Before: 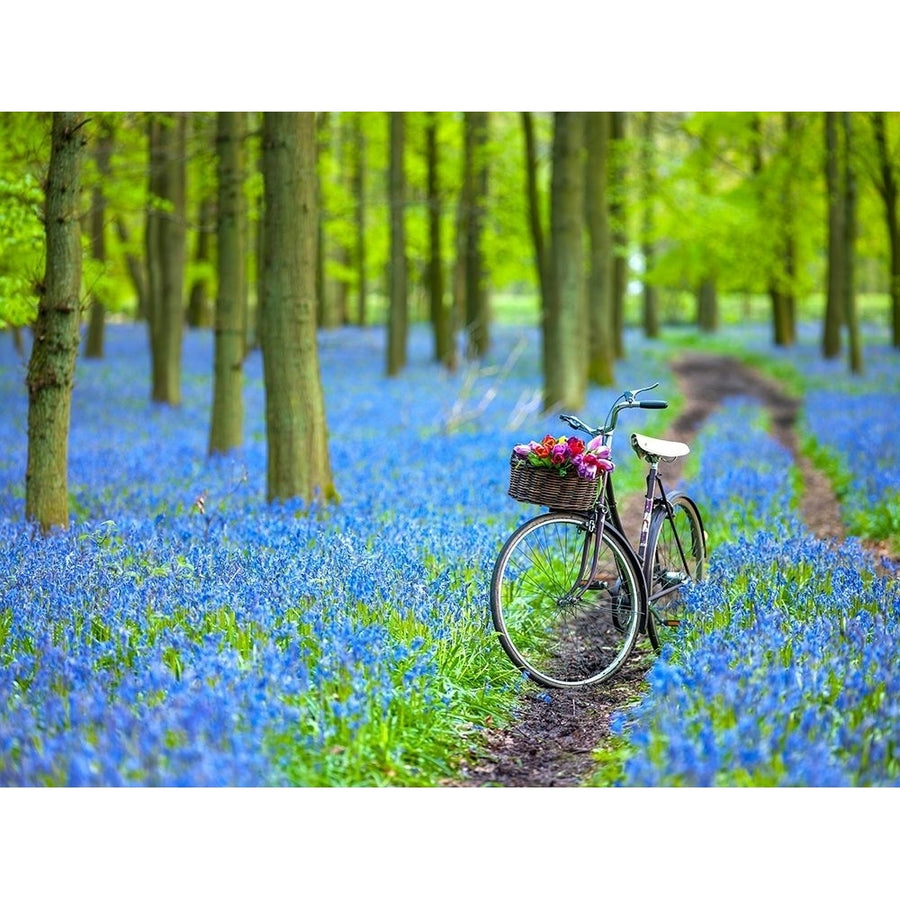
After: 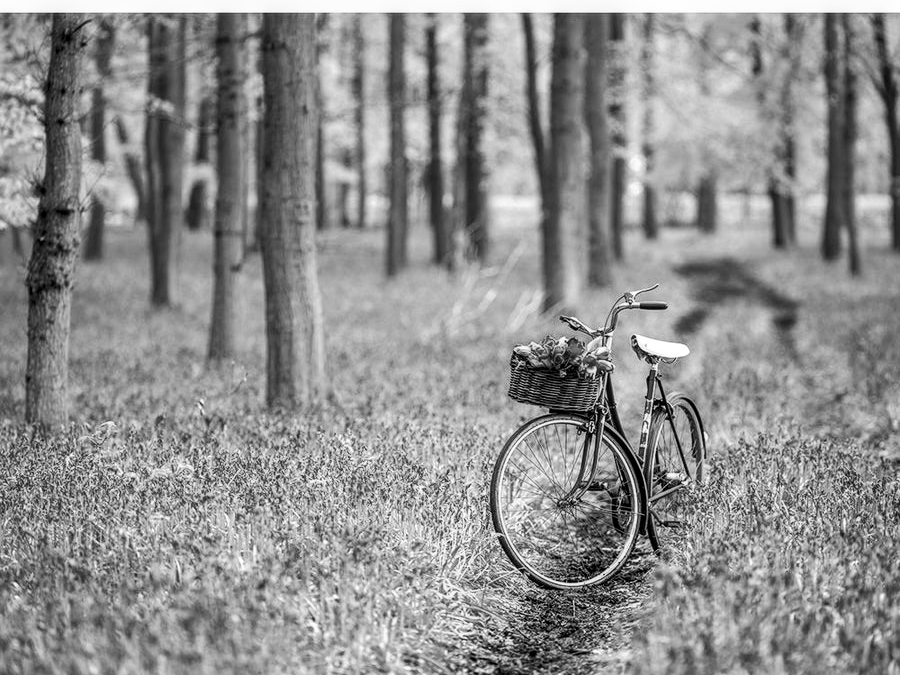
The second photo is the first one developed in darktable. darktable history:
crop: top 11.038%, bottom 13.962%
local contrast: detail 130%
tone curve: curves: ch0 [(0, 0) (0.003, 0.005) (0.011, 0.011) (0.025, 0.022) (0.044, 0.035) (0.069, 0.051) (0.1, 0.073) (0.136, 0.106) (0.177, 0.147) (0.224, 0.195) (0.277, 0.253) (0.335, 0.315) (0.399, 0.388) (0.468, 0.488) (0.543, 0.586) (0.623, 0.685) (0.709, 0.764) (0.801, 0.838) (0.898, 0.908) (1, 1)], preserve colors none
monochrome: on, module defaults
color calibration: output R [0.972, 0.068, -0.094, 0], output G [-0.178, 1.216, -0.086, 0], output B [0.095, -0.136, 0.98, 0], illuminant custom, x 0.371, y 0.381, temperature 4283.16 K
